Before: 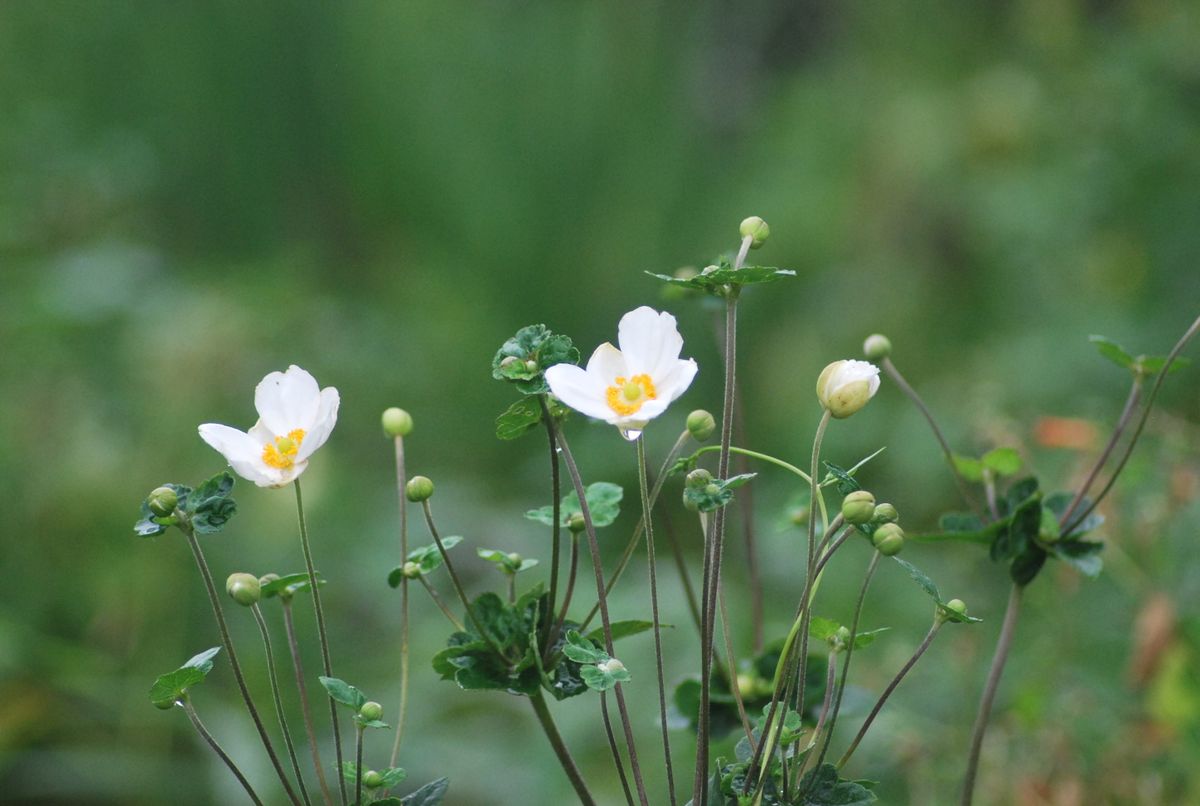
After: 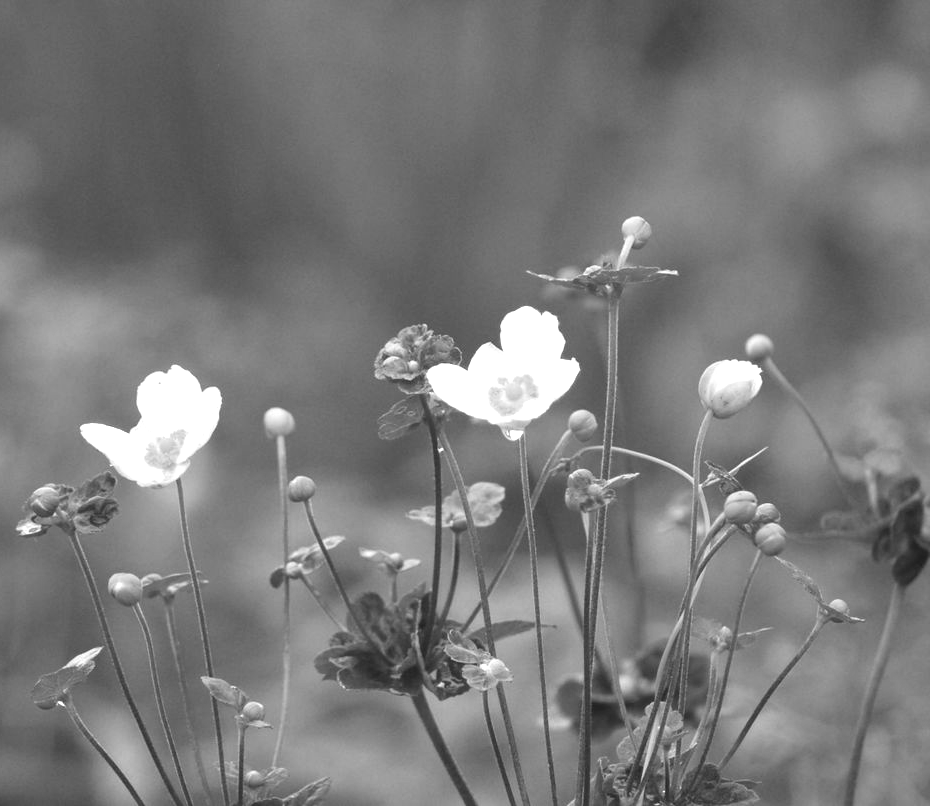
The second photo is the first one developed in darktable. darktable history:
exposure: exposure 0.6 EV, compensate exposure bias true, compensate highlight preservation false
color zones: curves: ch0 [(0, 0.613) (0.01, 0.613) (0.245, 0.448) (0.498, 0.529) (0.642, 0.665) (0.879, 0.777) (0.99, 0.613)]; ch1 [(0, 0) (0.143, 0) (0.286, 0) (0.429, 0) (0.571, 0) (0.714, 0) (0.857, 0)]
crop: left 9.904%, right 12.541%
